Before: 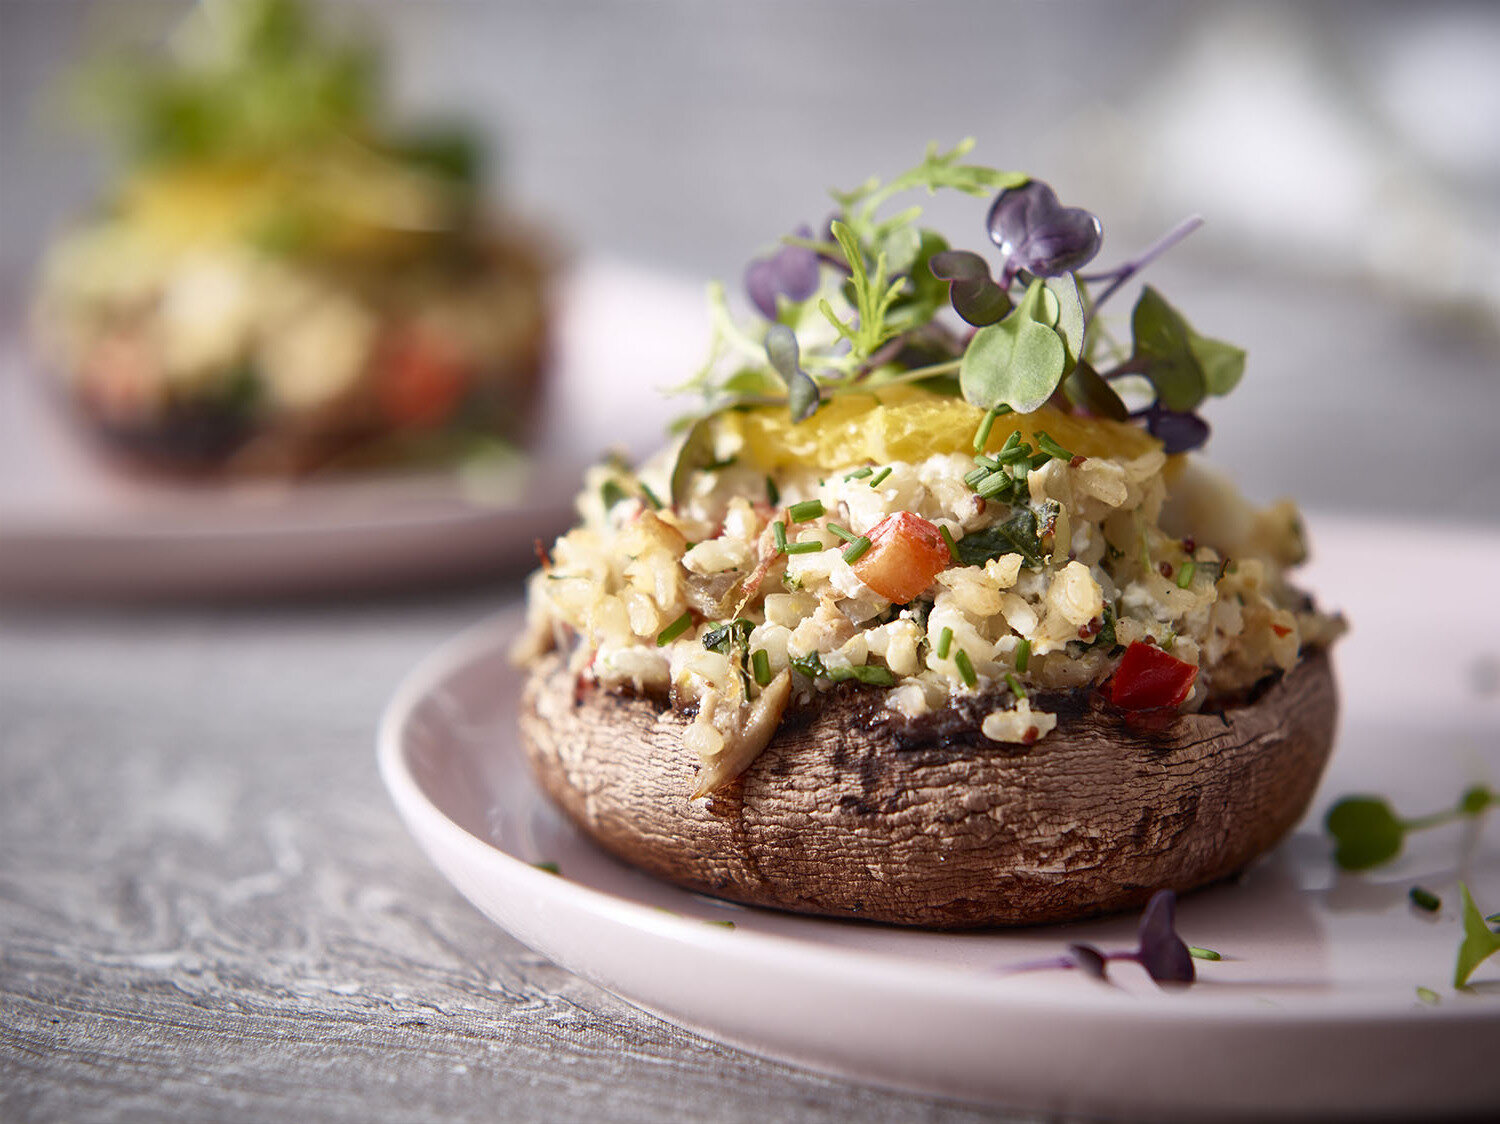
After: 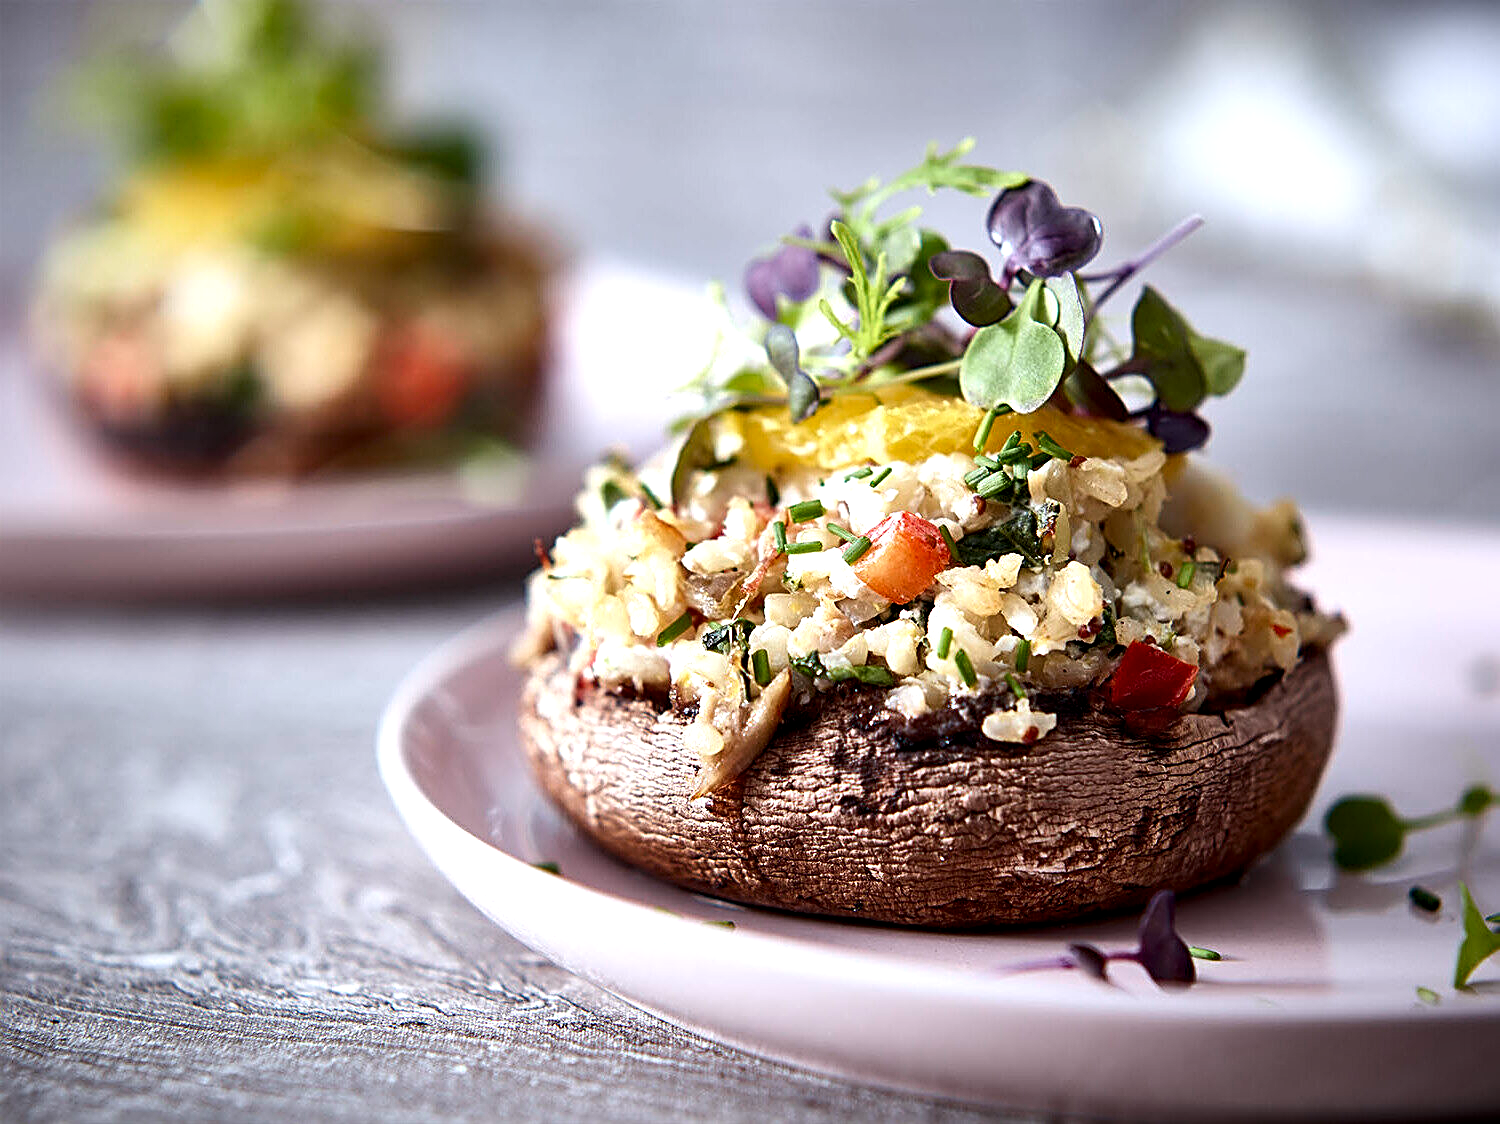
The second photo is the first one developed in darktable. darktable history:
white balance: red 0.967, blue 1.049
sharpen: radius 2.543, amount 0.636
tone equalizer: -8 EV -0.417 EV, -7 EV -0.389 EV, -6 EV -0.333 EV, -5 EV -0.222 EV, -3 EV 0.222 EV, -2 EV 0.333 EV, -1 EV 0.389 EV, +0 EV 0.417 EV, edges refinement/feathering 500, mask exposure compensation -1.57 EV, preserve details no
contrast equalizer: octaves 7, y [[0.6 ×6], [0.55 ×6], [0 ×6], [0 ×6], [0 ×6]], mix 0.29
